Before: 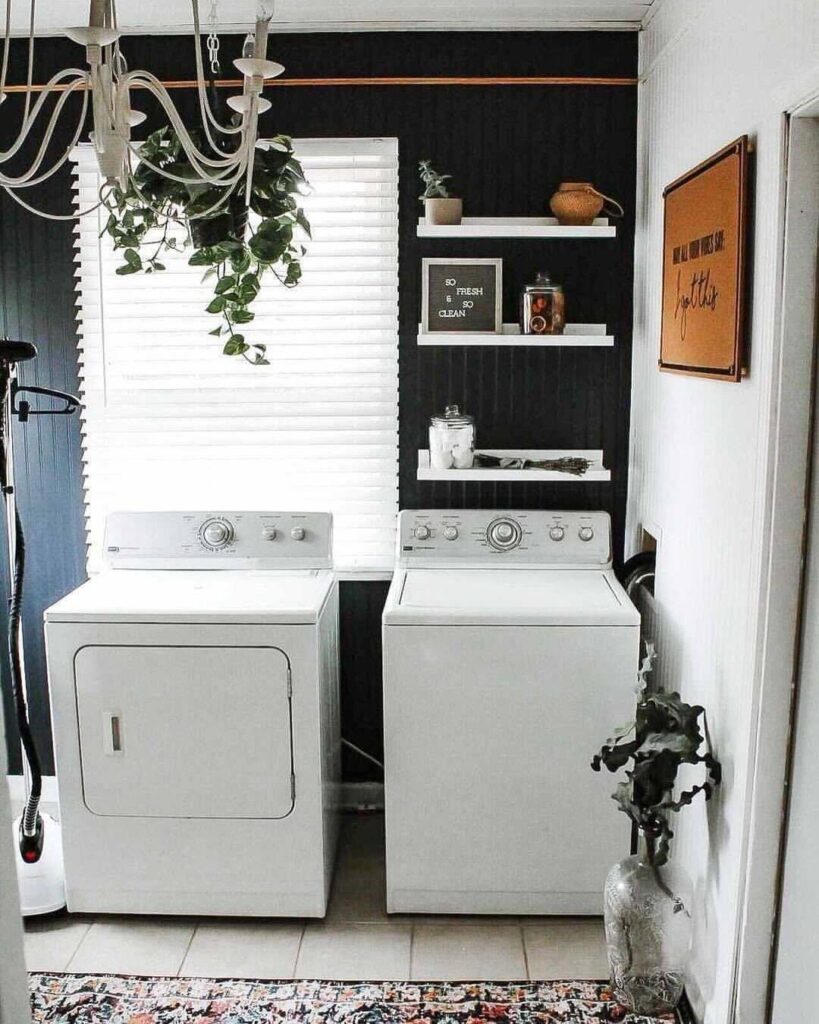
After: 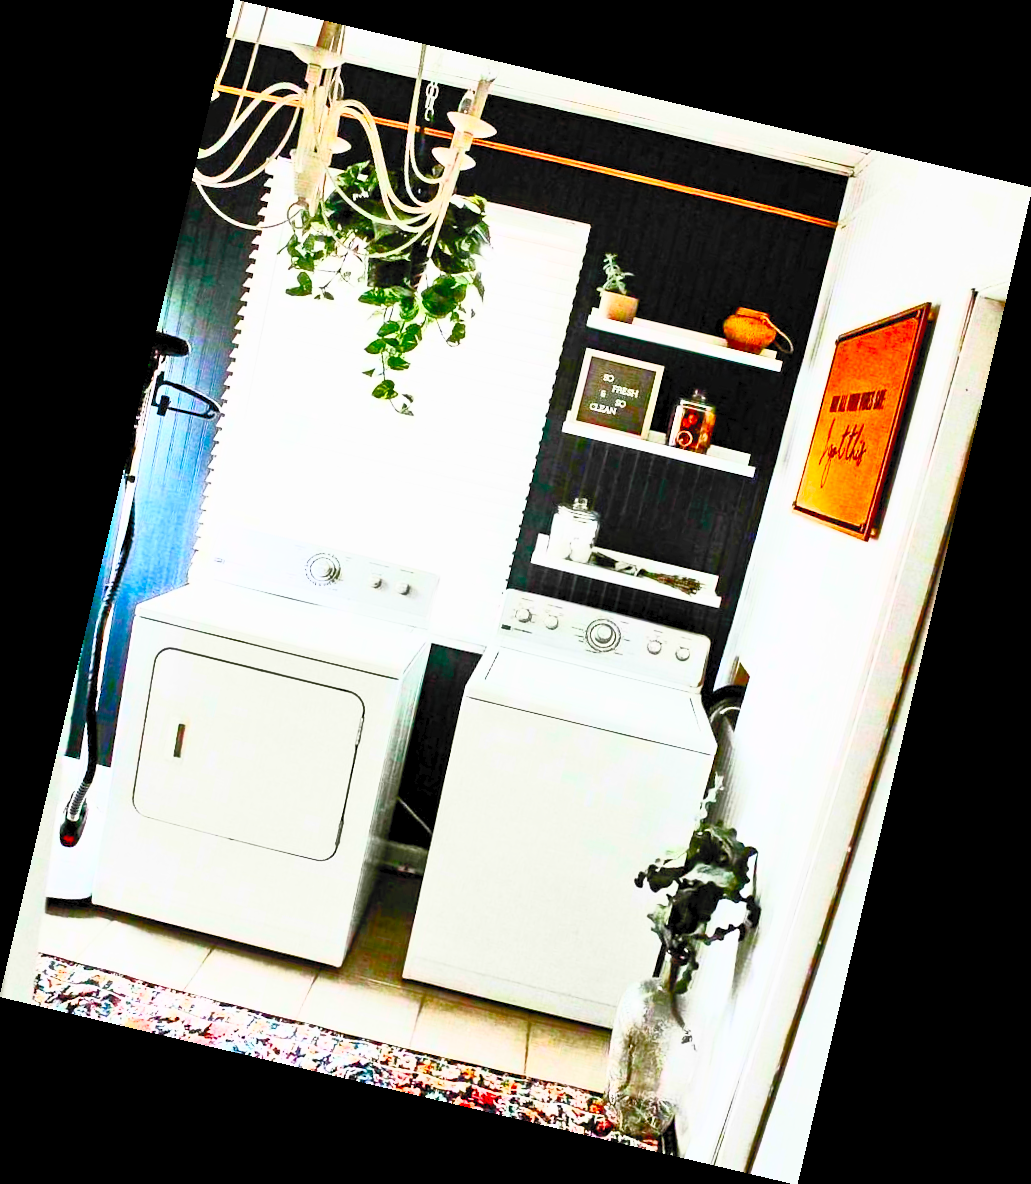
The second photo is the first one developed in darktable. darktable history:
contrast brightness saturation: contrast 1, brightness 1, saturation 1
color balance rgb: perceptual saturation grading › global saturation 45%, perceptual saturation grading › highlights -25%, perceptual saturation grading › shadows 50%, perceptual brilliance grading › global brilliance 3%, global vibrance 3%
rotate and perspective: rotation 13.27°, automatic cropping off
filmic rgb: middle gray luminance 29%, black relative exposure -10.3 EV, white relative exposure 5.5 EV, threshold 6 EV, target black luminance 0%, hardness 3.95, latitude 2.04%, contrast 1.132, highlights saturation mix 5%, shadows ↔ highlights balance 15.11%, add noise in highlights 0, preserve chrominance no, color science v3 (2019), use custom middle-gray values true, iterations of high-quality reconstruction 0, contrast in highlights soft, enable highlight reconstruction true
tone equalizer: -7 EV 0.15 EV, -6 EV 0.6 EV, -5 EV 1.15 EV, -4 EV 1.33 EV, -3 EV 1.15 EV, -2 EV 0.6 EV, -1 EV 0.15 EV, mask exposure compensation -0.5 EV
